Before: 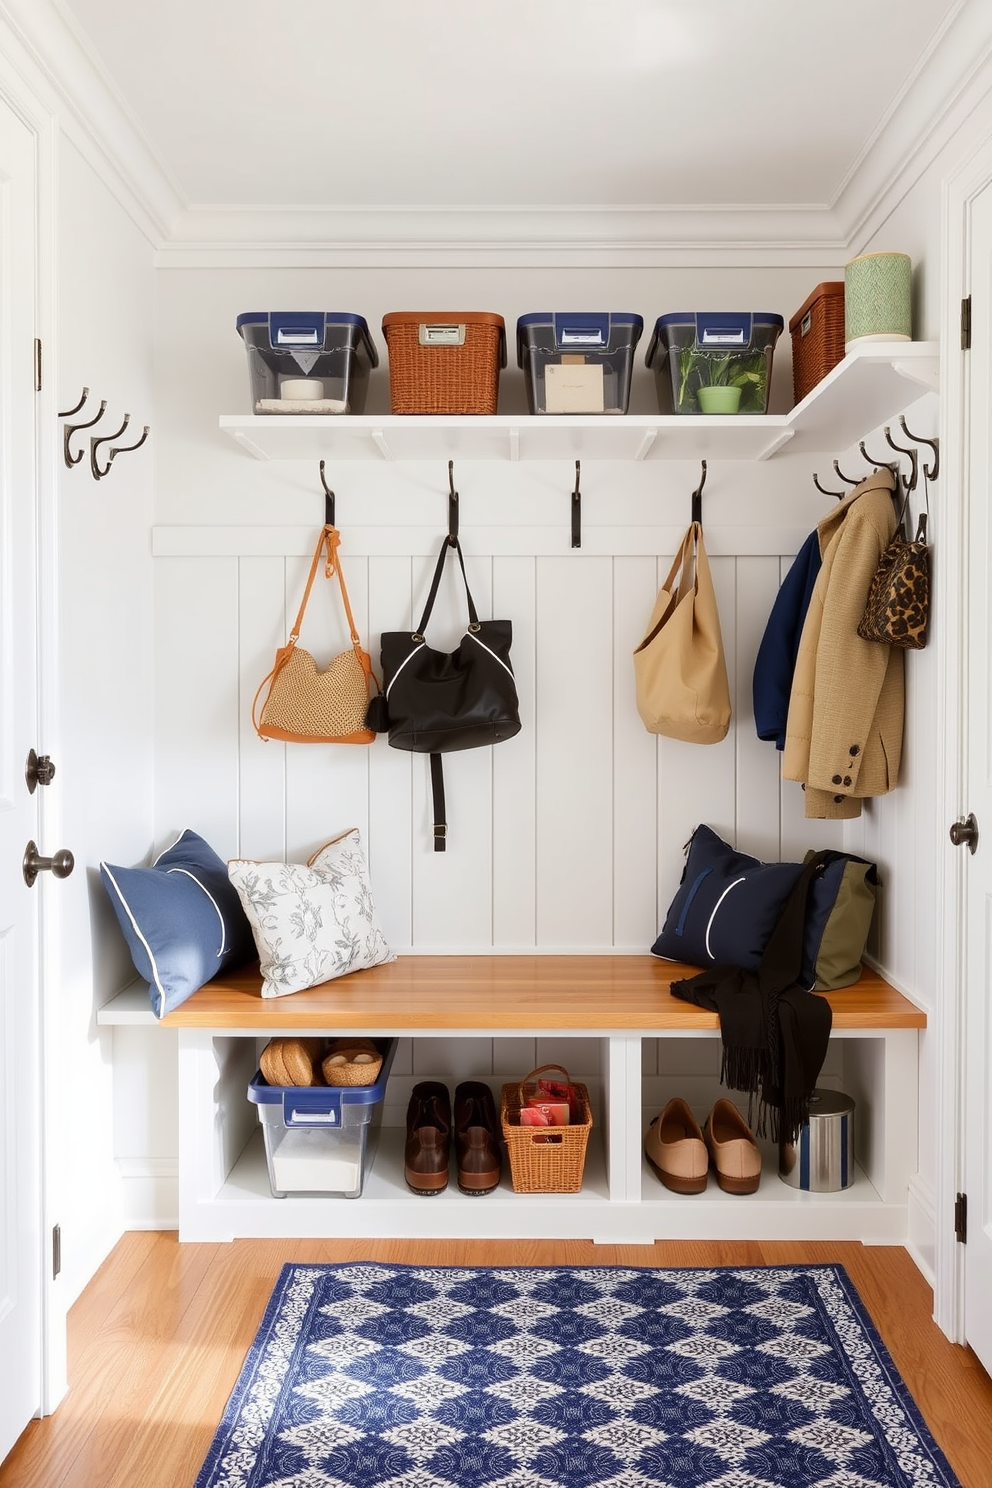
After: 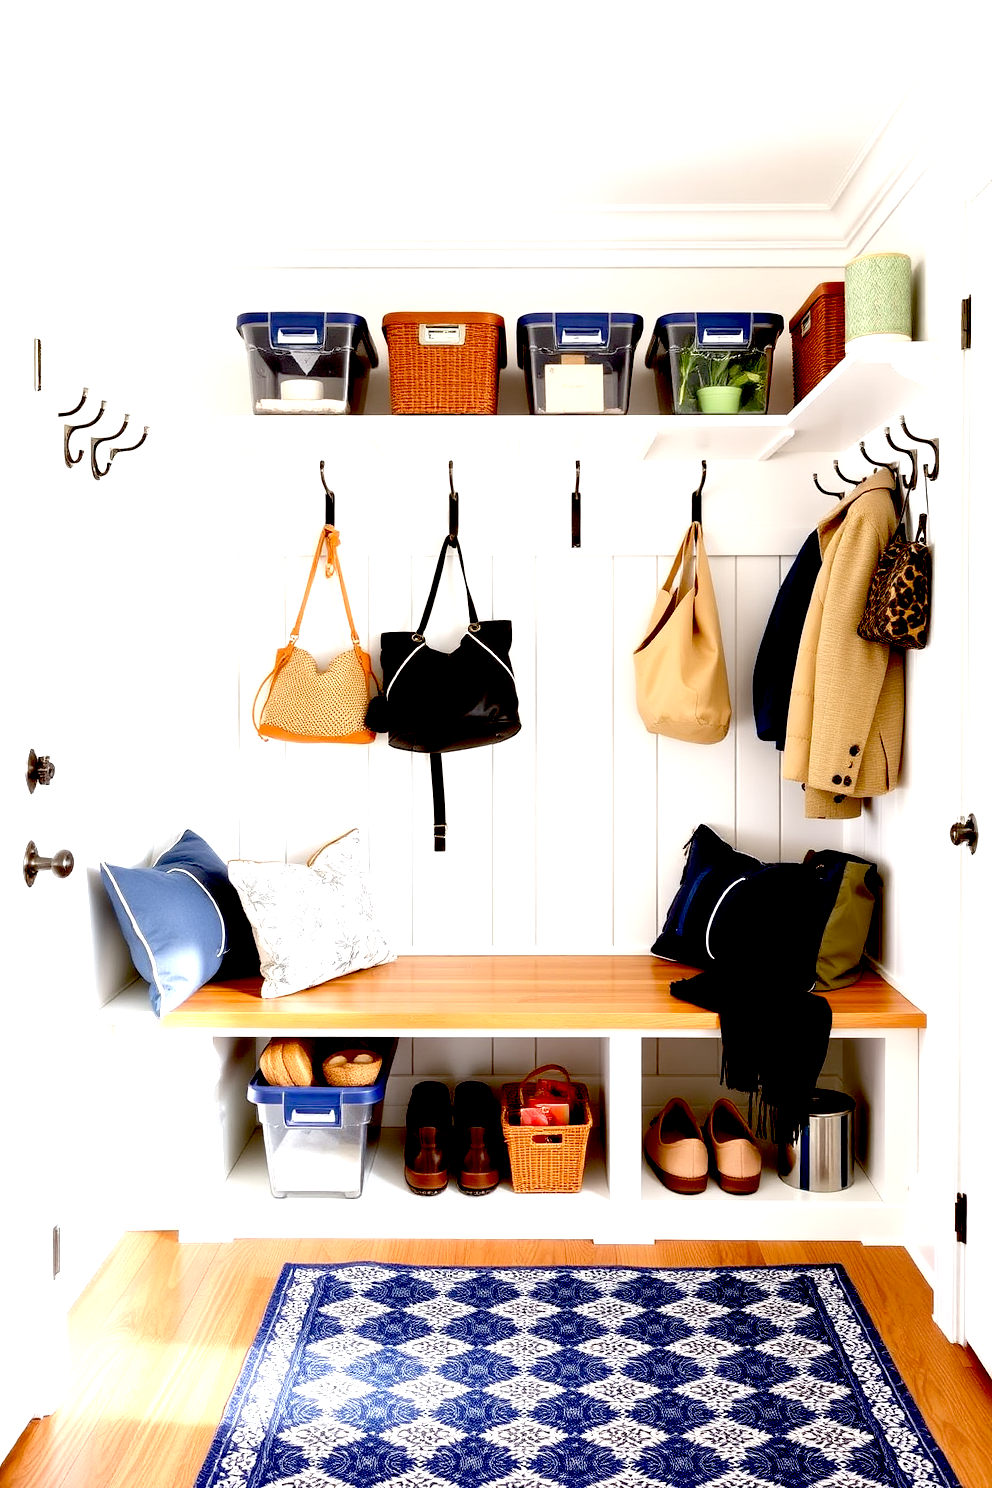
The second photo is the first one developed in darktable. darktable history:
exposure: black level correction 0.034, exposure 0.908 EV, compensate highlight preservation false
